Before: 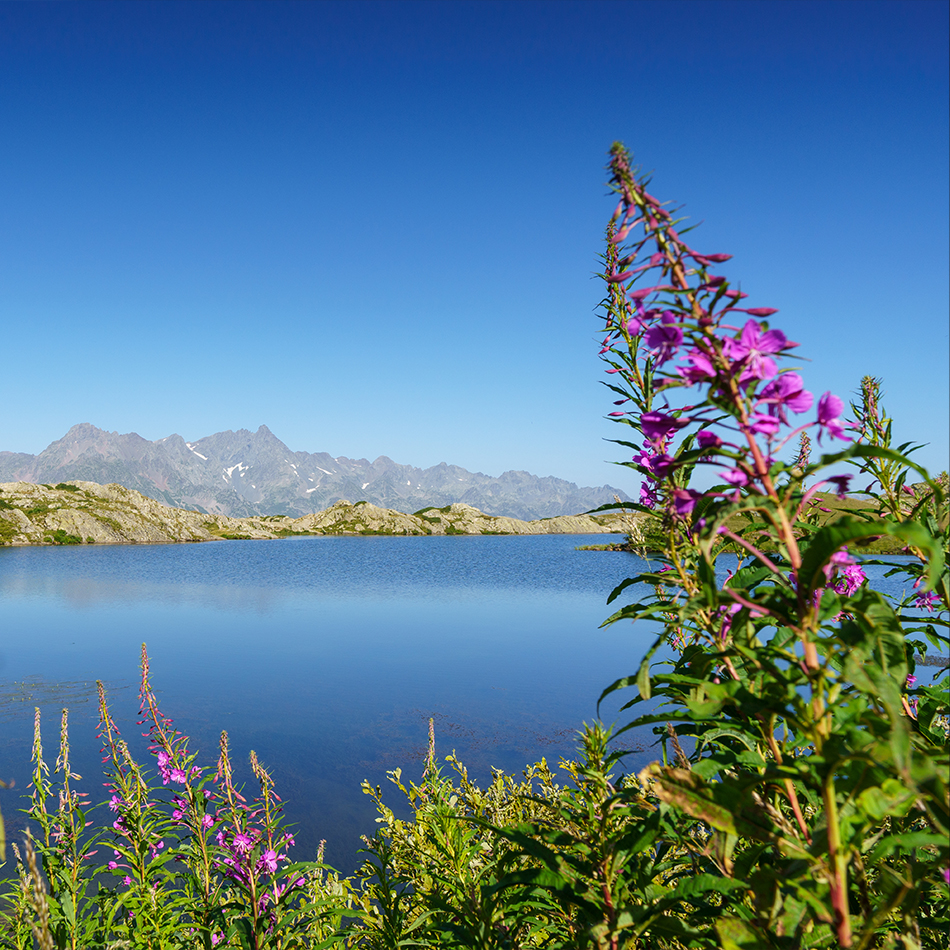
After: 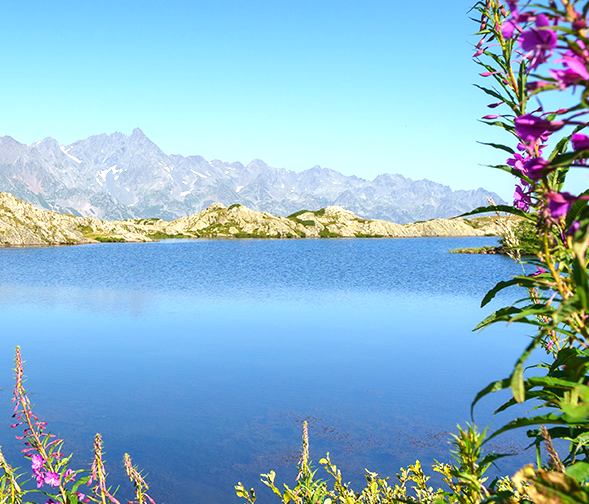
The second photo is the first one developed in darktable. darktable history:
exposure: black level correction 0, exposure 0.7 EV, compensate exposure bias true, compensate highlight preservation false
crop: left 13.312%, top 31.28%, right 24.627%, bottom 15.582%
